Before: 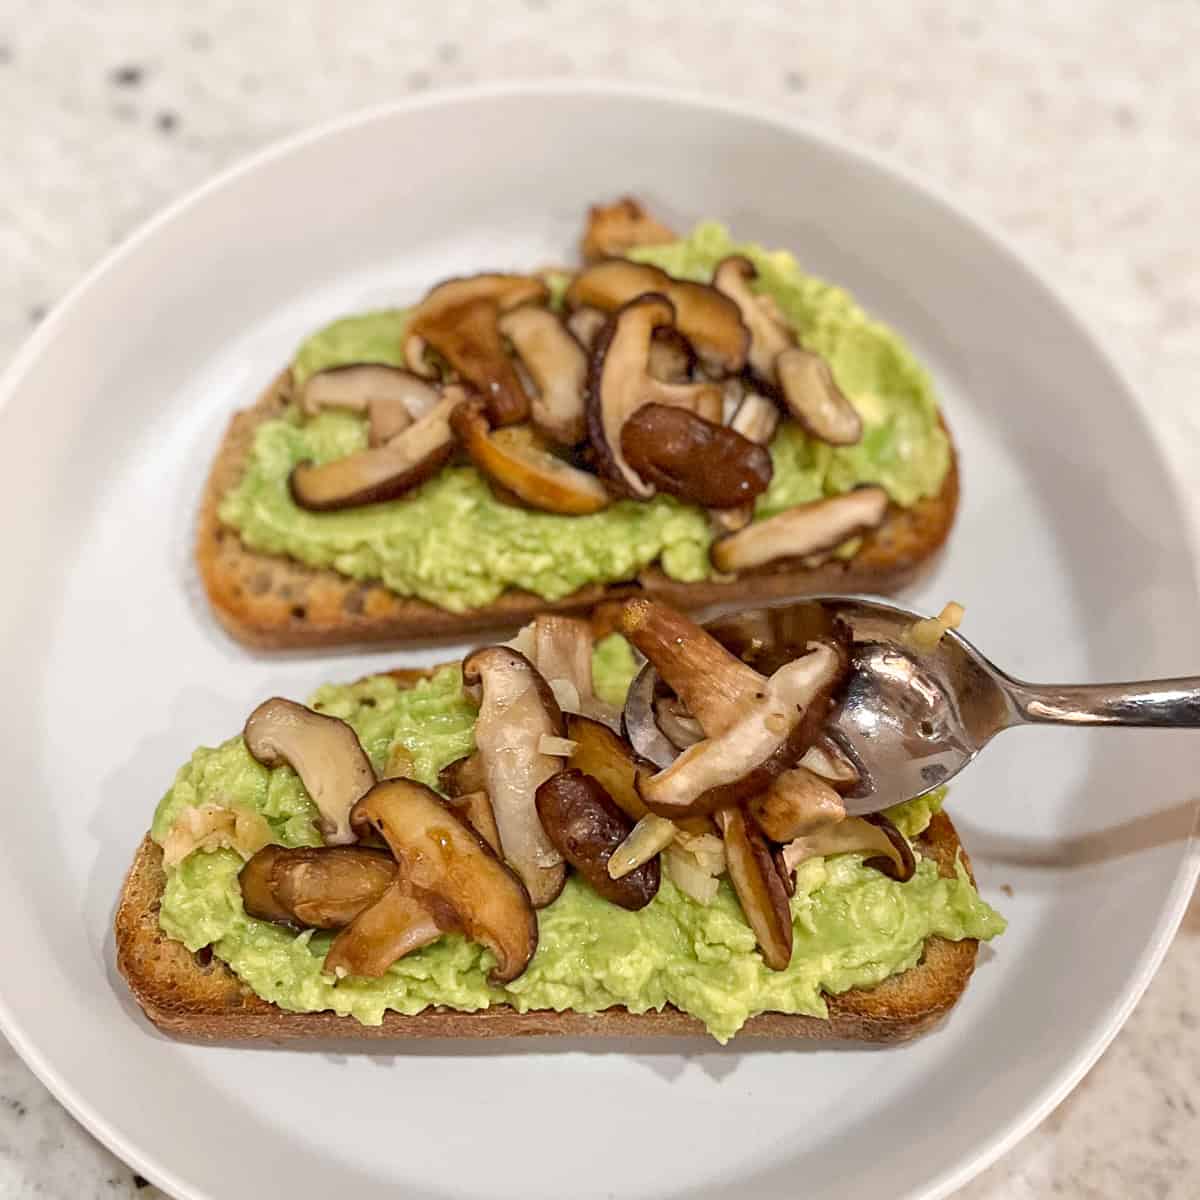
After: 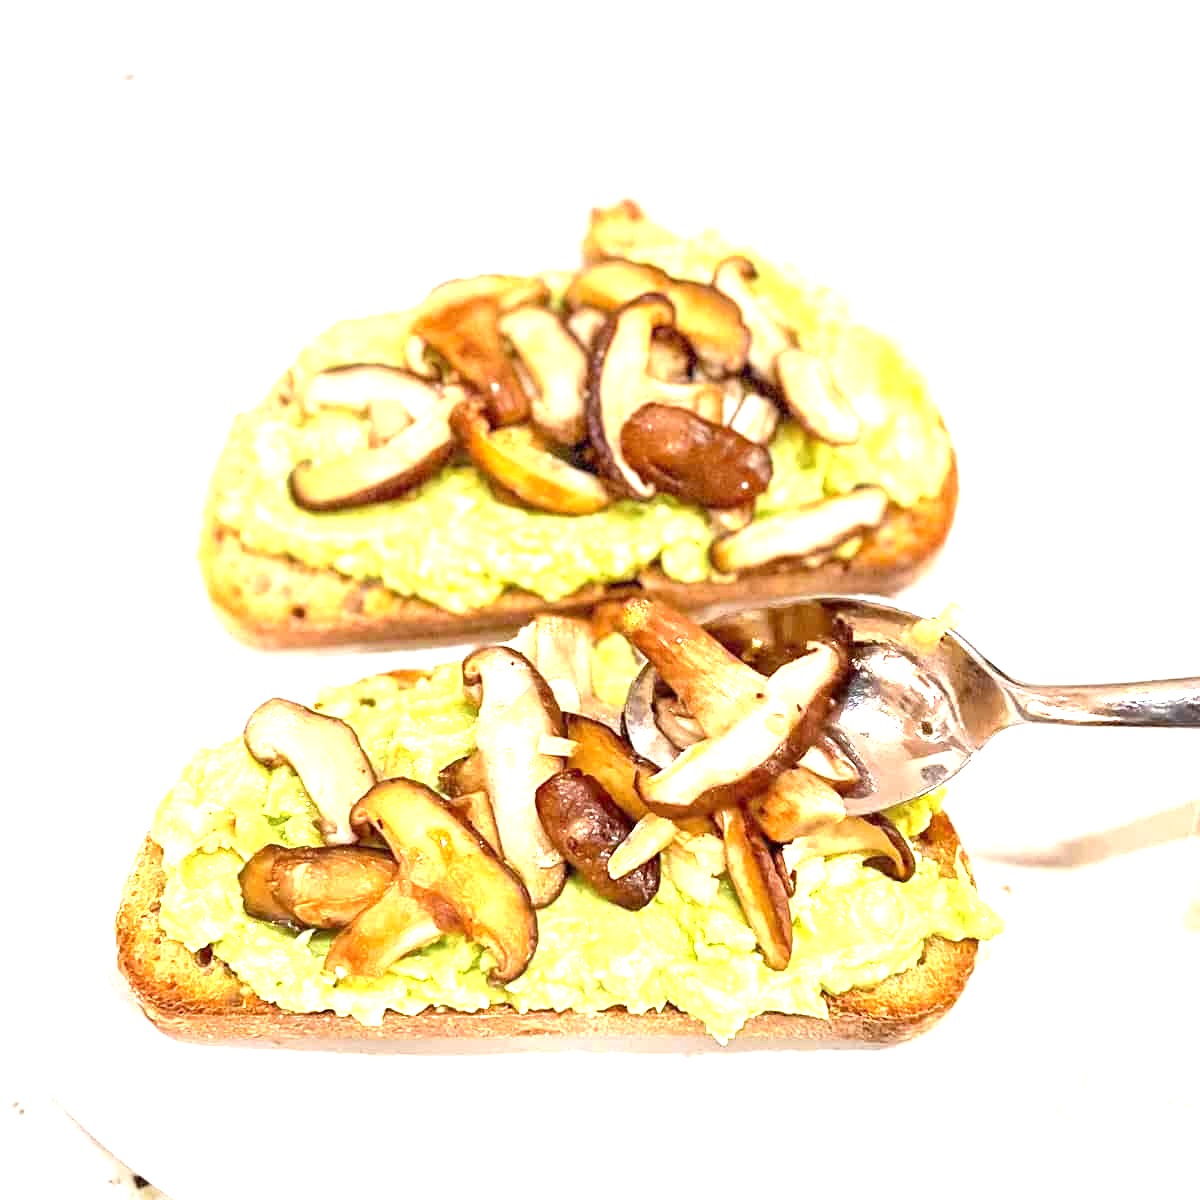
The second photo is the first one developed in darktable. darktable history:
exposure: exposure 2.001 EV, compensate highlight preservation false
